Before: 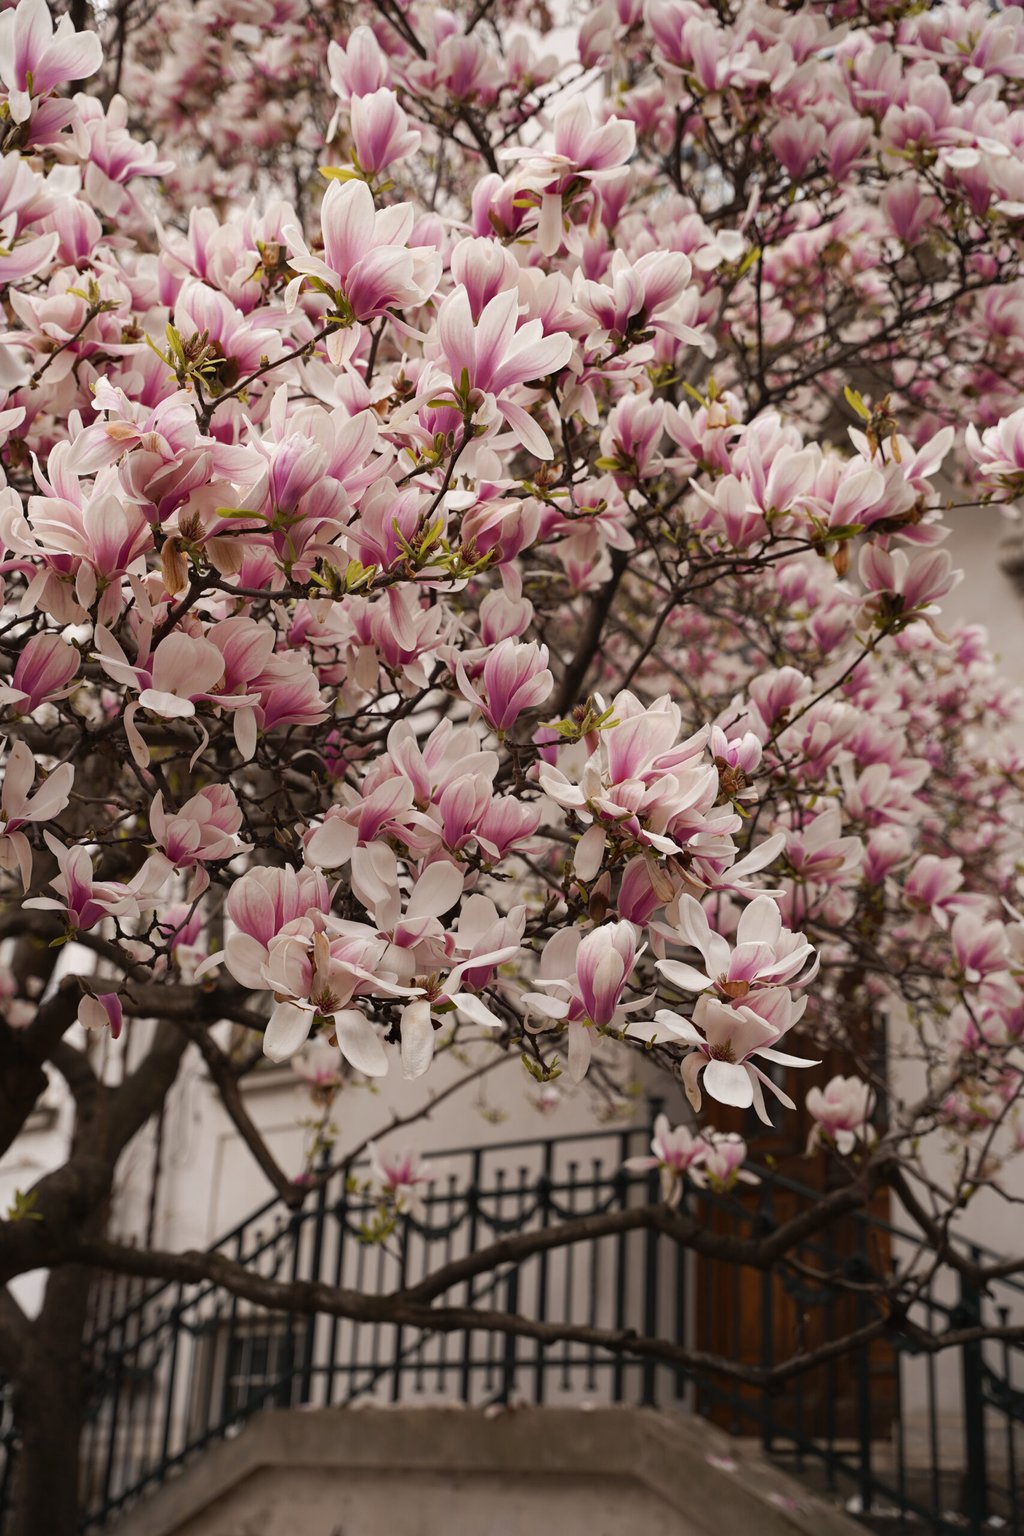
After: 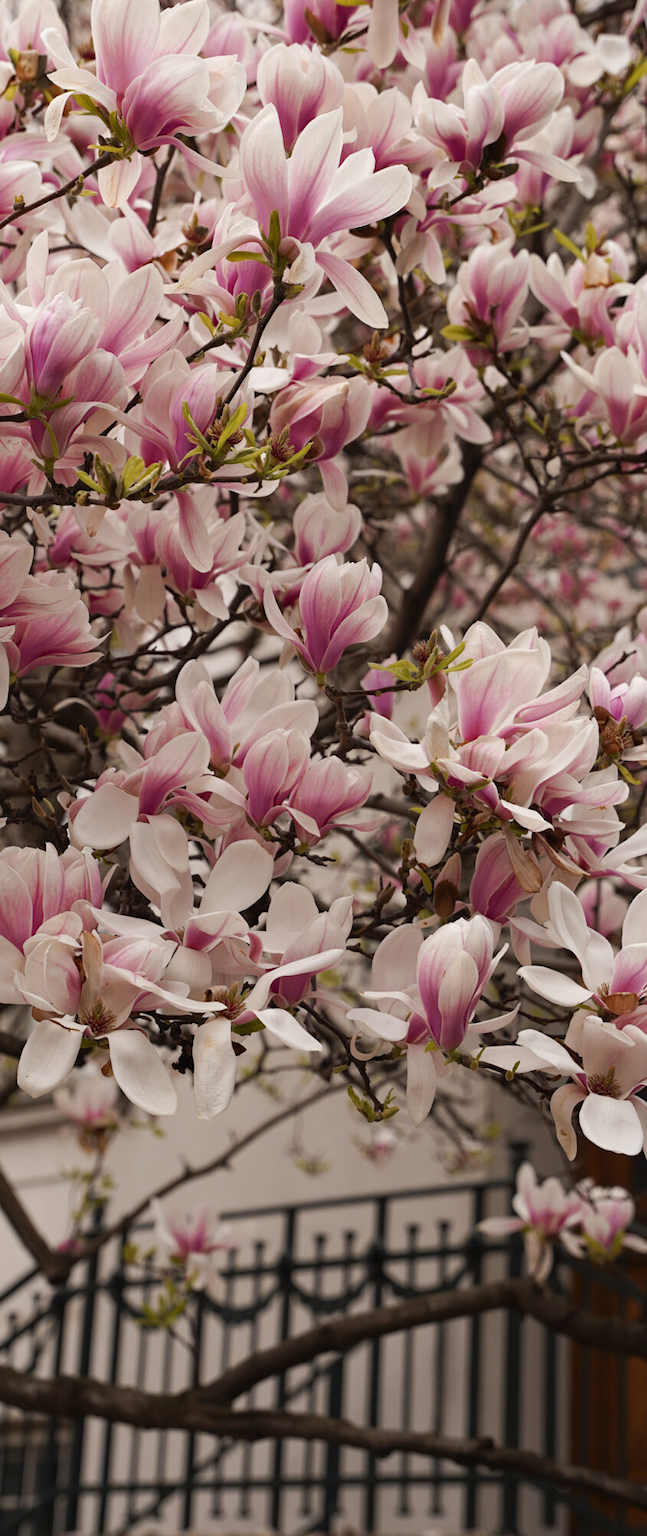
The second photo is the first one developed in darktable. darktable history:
crop and rotate: angle 0.012°, left 24.383%, top 13.205%, right 26.089%, bottom 8.386%
